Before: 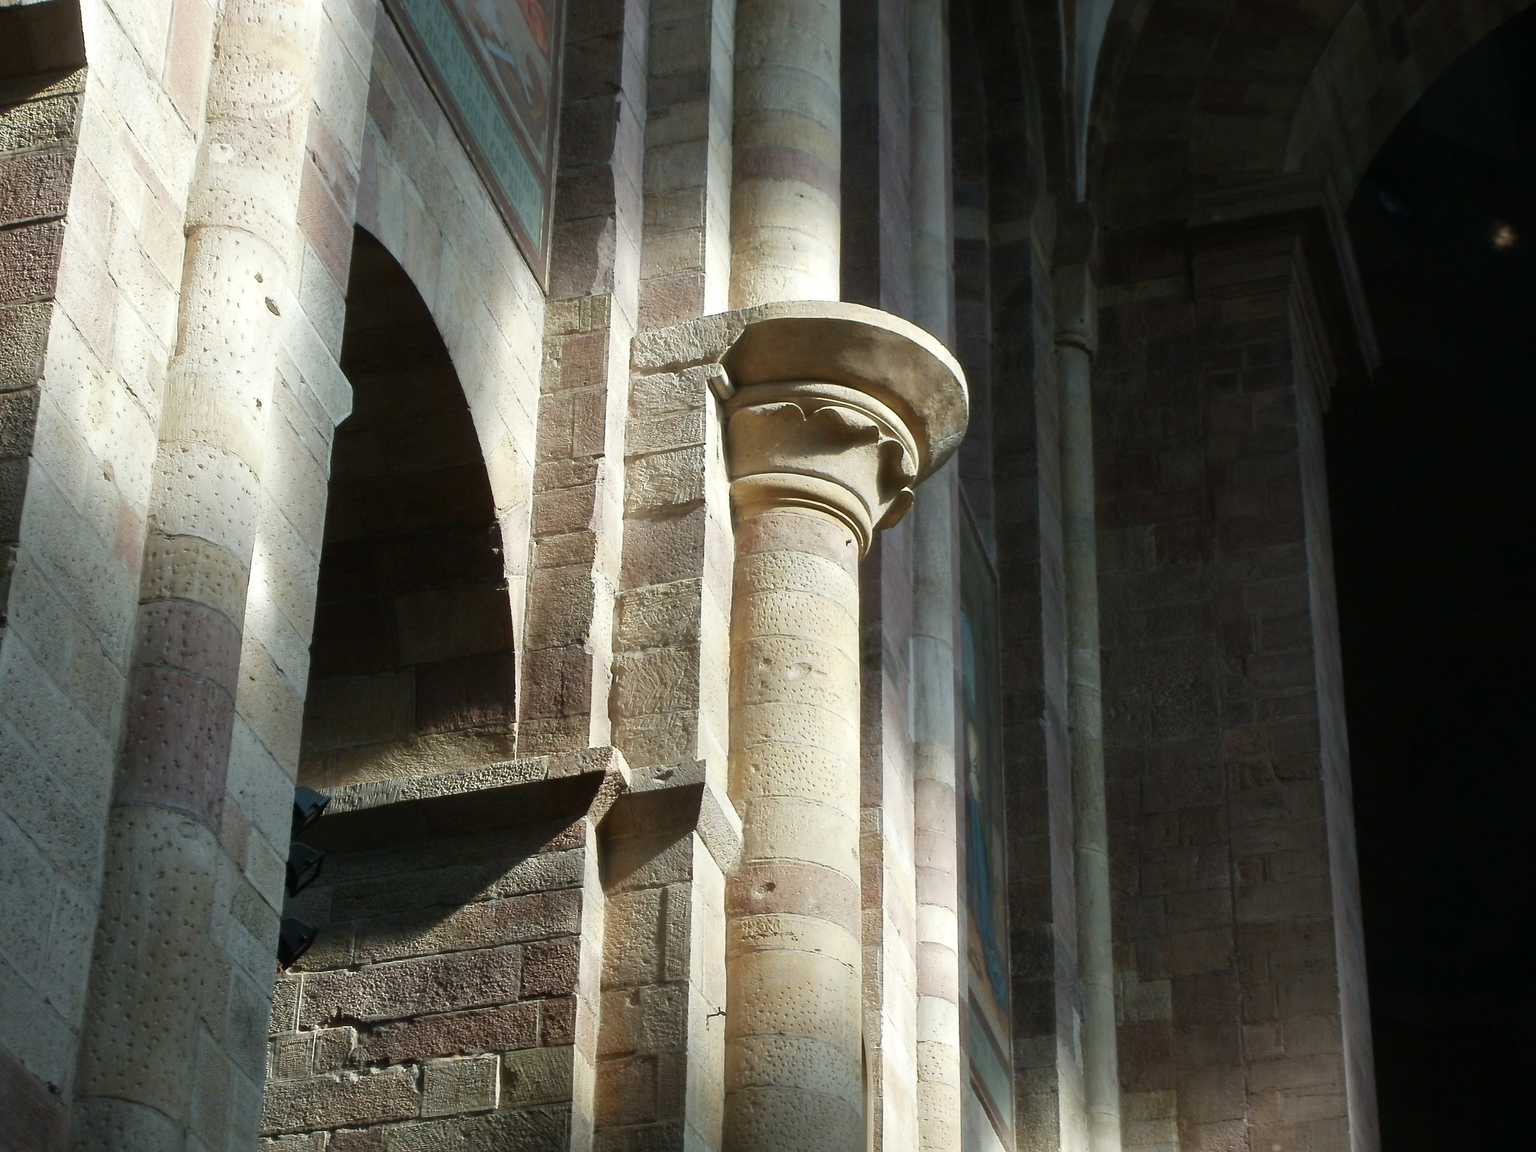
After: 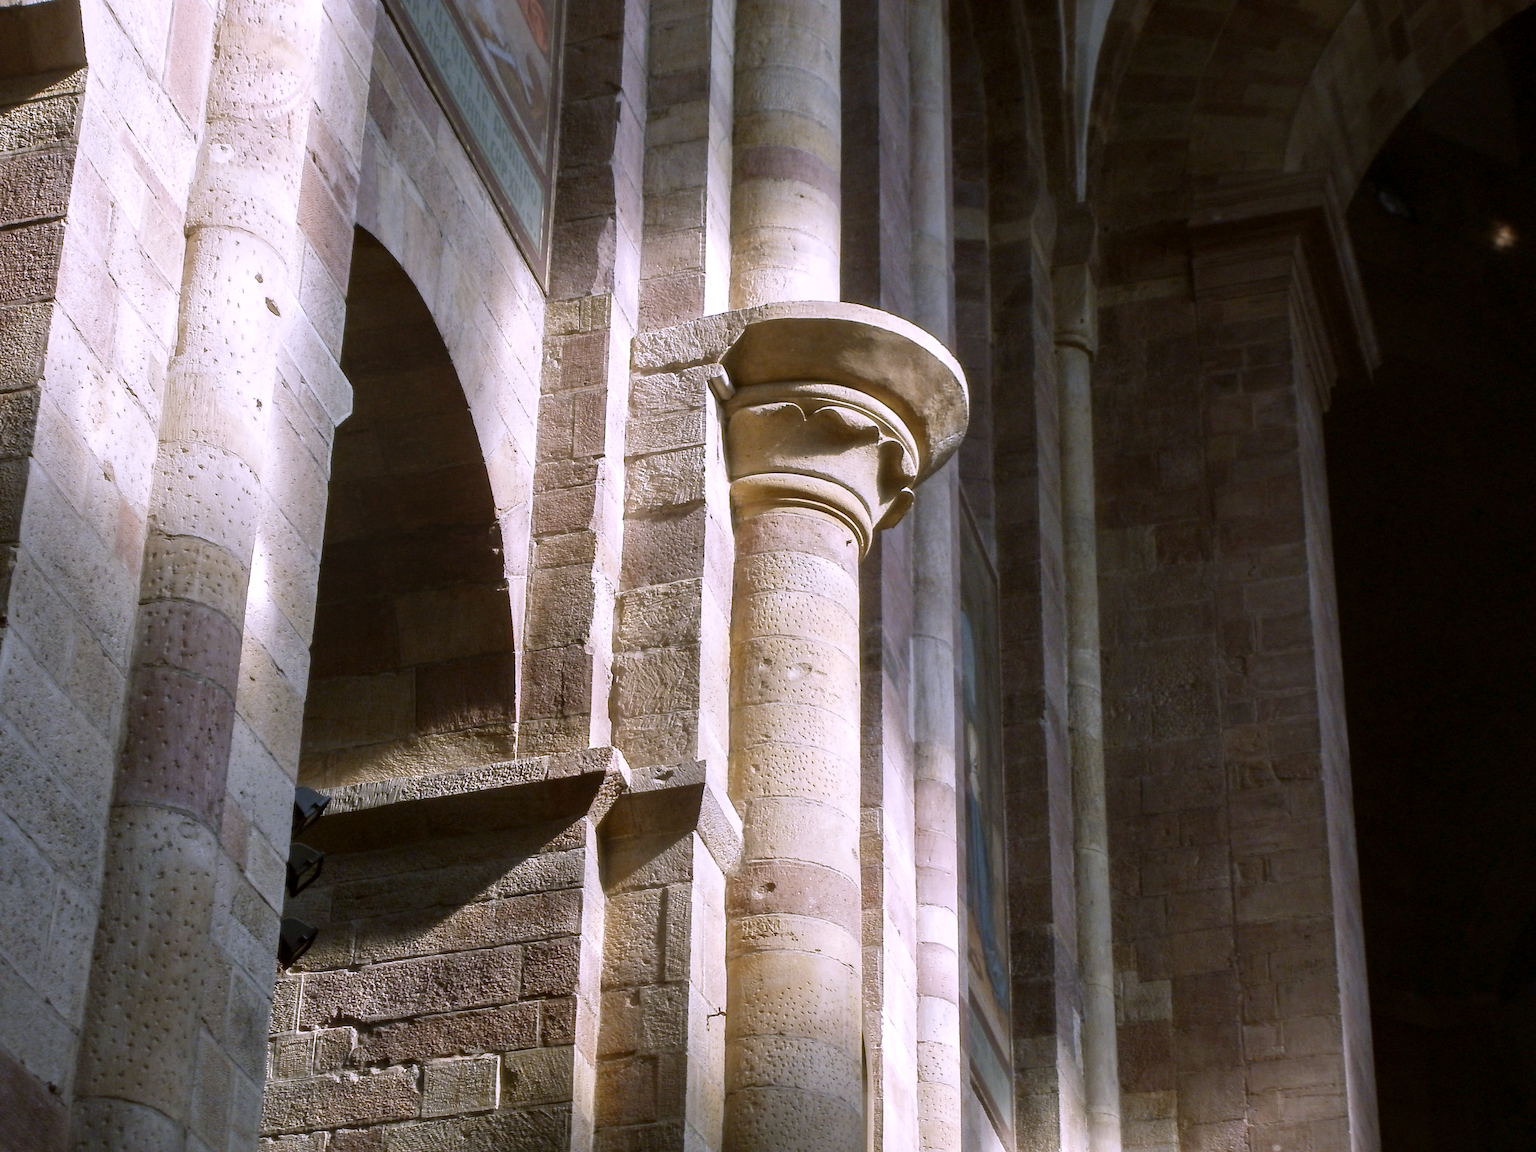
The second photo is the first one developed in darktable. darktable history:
color balance rgb: shadows lift › luminance -5%, shadows lift › chroma 1.1%, shadows lift › hue 219°, power › luminance 10%, power › chroma 2.83%, power › hue 60°, highlights gain › chroma 4.52%, highlights gain › hue 33.33°, saturation formula JzAzBz (2021)
local contrast: detail 130%
white balance: red 0.871, blue 1.249
